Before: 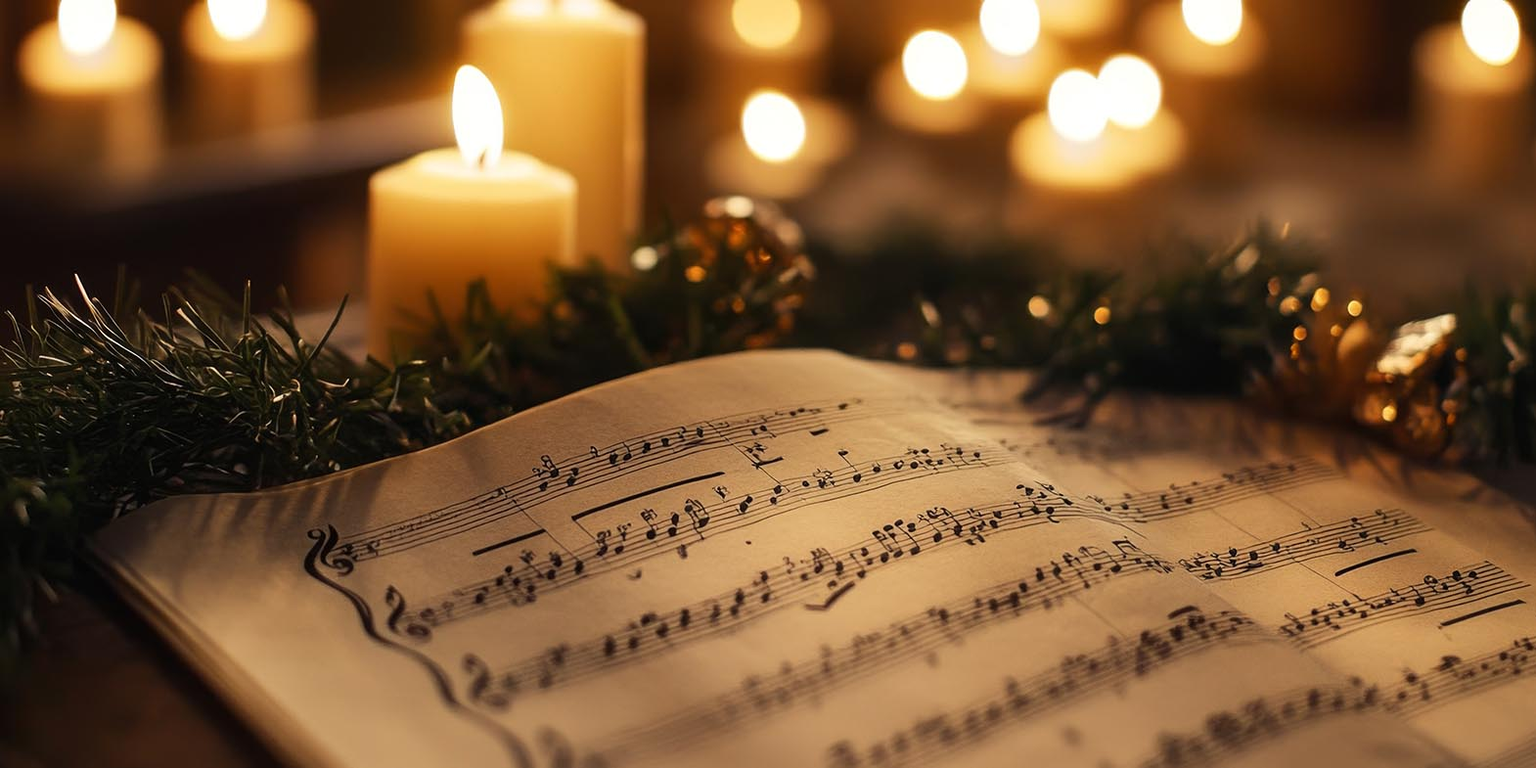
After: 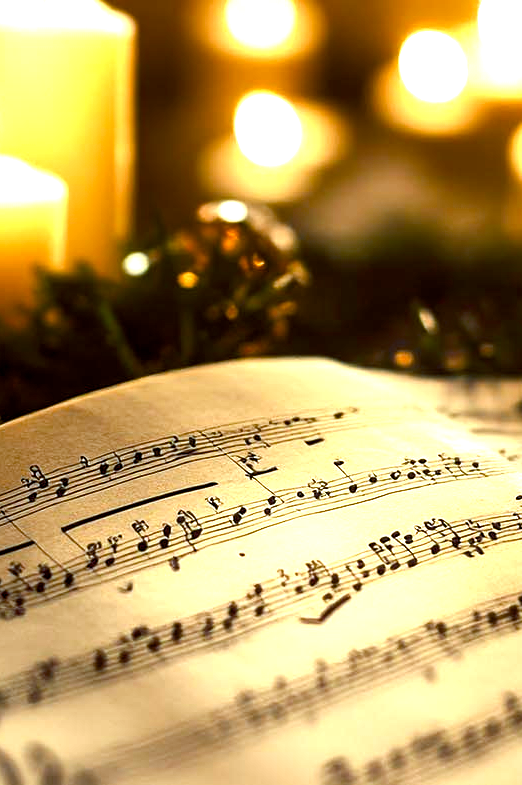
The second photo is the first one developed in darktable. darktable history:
exposure: exposure 0.766 EV, compensate highlight preservation false
crop: left 33.36%, right 33.36%
color balance rgb: shadows lift › luminance -7.7%, shadows lift › chroma 2.13%, shadows lift › hue 200.79°, power › luminance -7.77%, power › chroma 2.27%, power › hue 220.69°, highlights gain › luminance 15.15%, highlights gain › chroma 4%, highlights gain › hue 209.35°, global offset › luminance -0.21%, global offset › chroma 0.27%, perceptual saturation grading › global saturation 24.42%, perceptual saturation grading › highlights -24.42%, perceptual saturation grading › mid-tones 24.42%, perceptual saturation grading › shadows 40%, perceptual brilliance grading › global brilliance -5%, perceptual brilliance grading › highlights 24.42%, perceptual brilliance grading › mid-tones 7%, perceptual brilliance grading › shadows -5%
